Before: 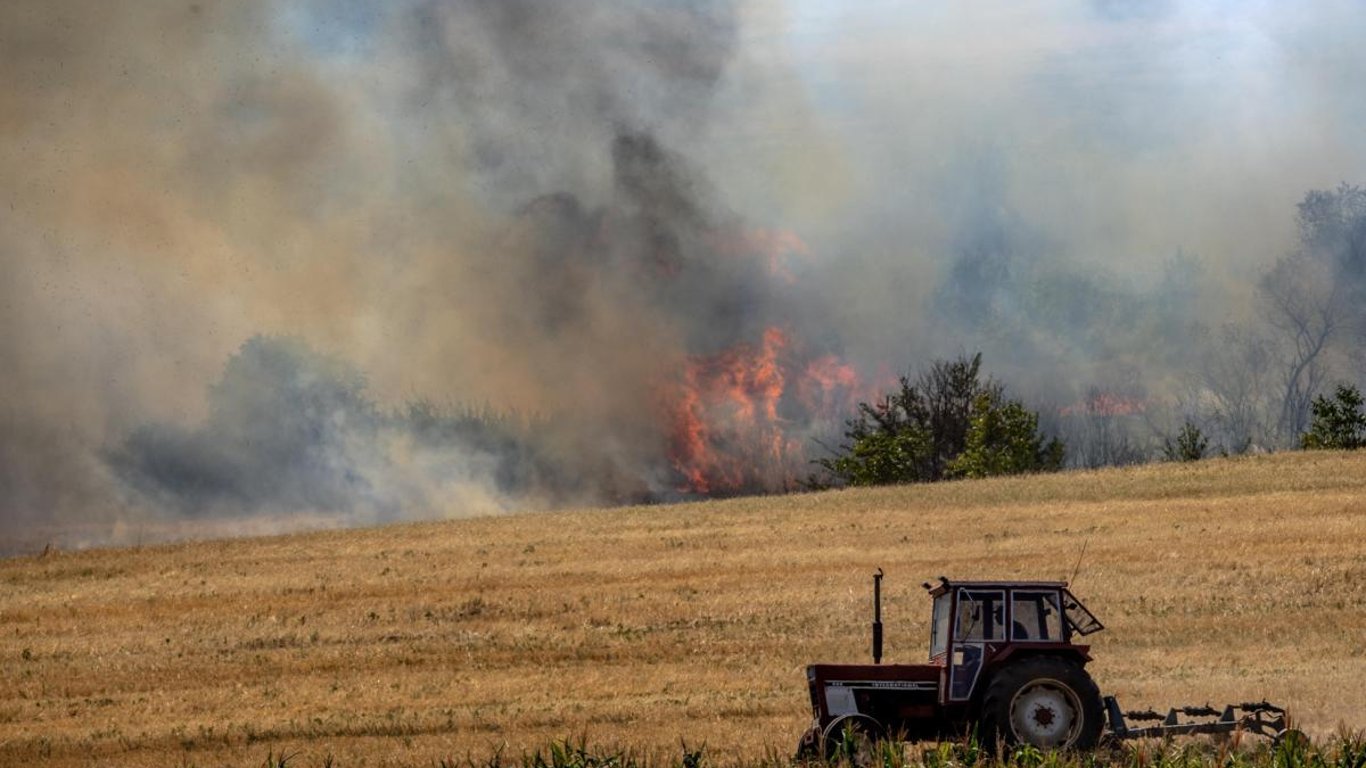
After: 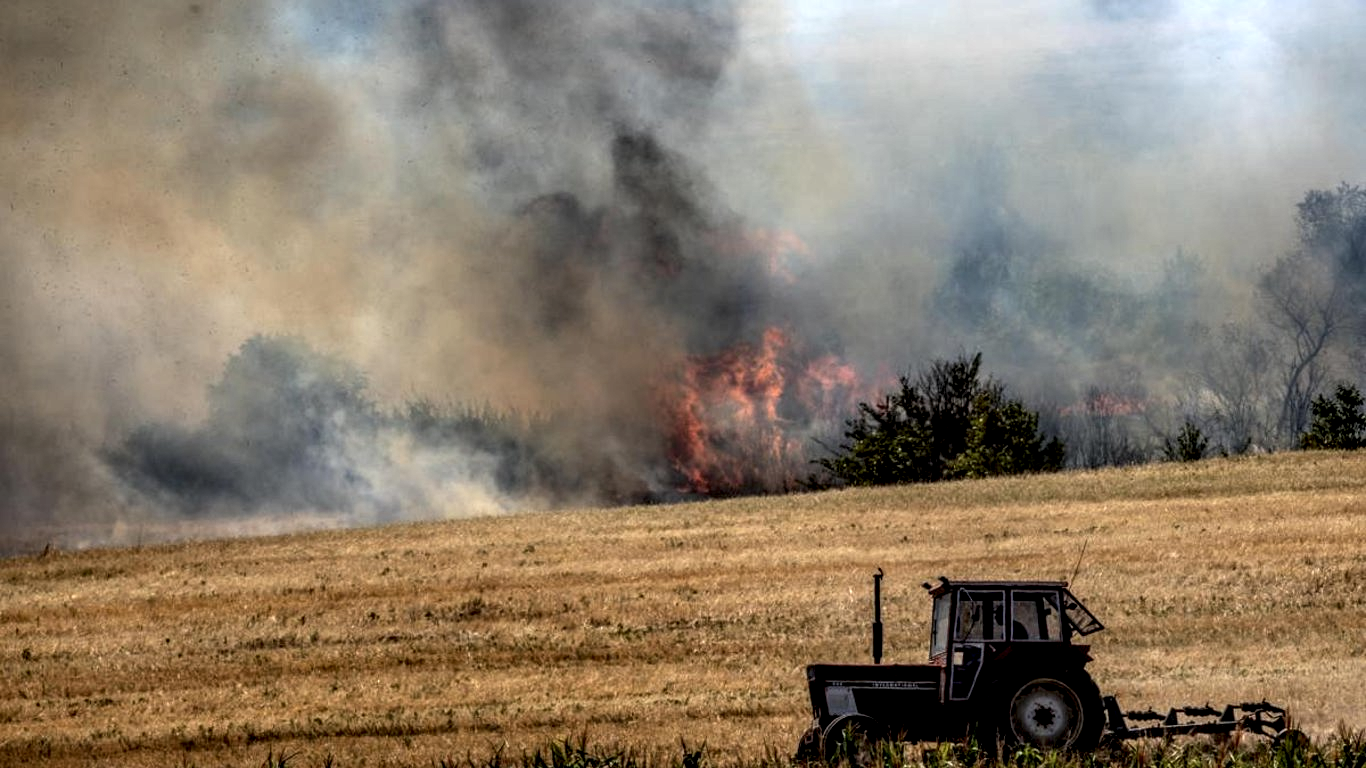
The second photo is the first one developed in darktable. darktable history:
local contrast: highlights 80%, shadows 58%, detail 173%, midtone range 0.609
